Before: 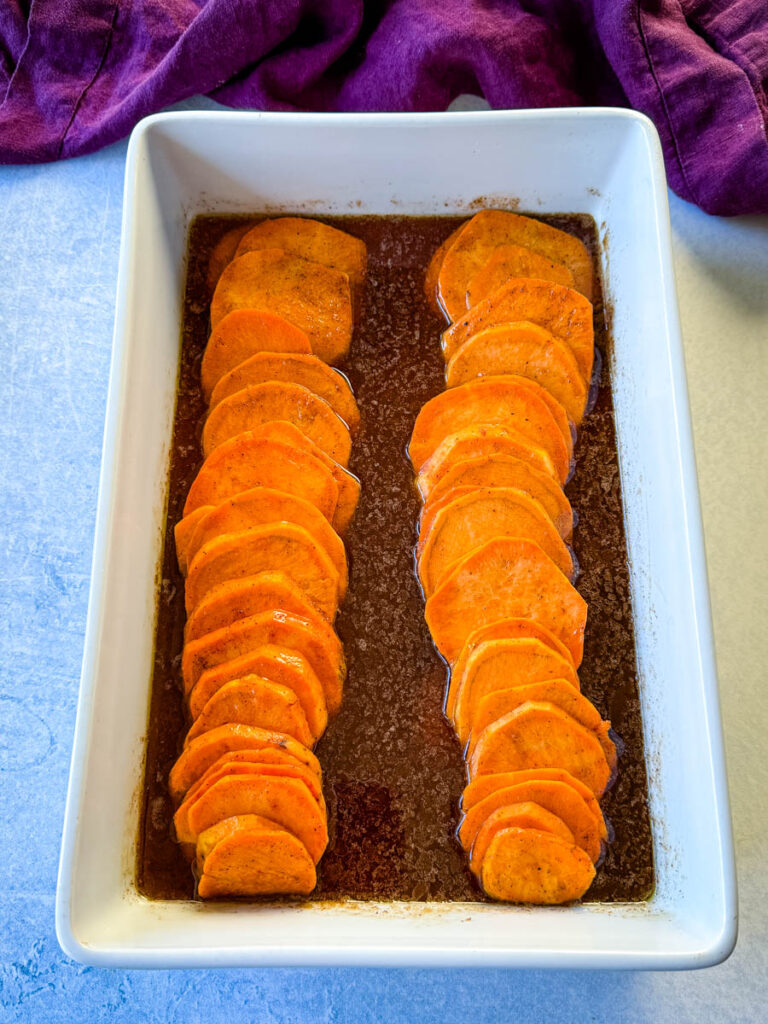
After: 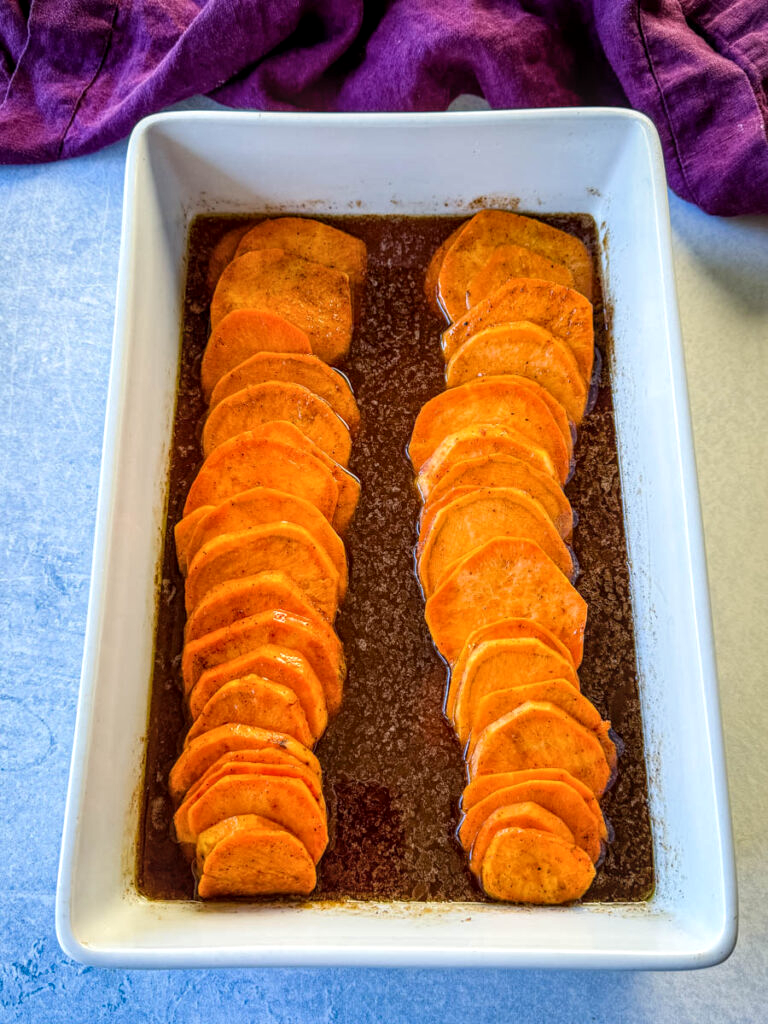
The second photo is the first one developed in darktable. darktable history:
tone equalizer: on, module defaults
local contrast: highlights 55%, shadows 52%, detail 130%, midtone range 0.452
